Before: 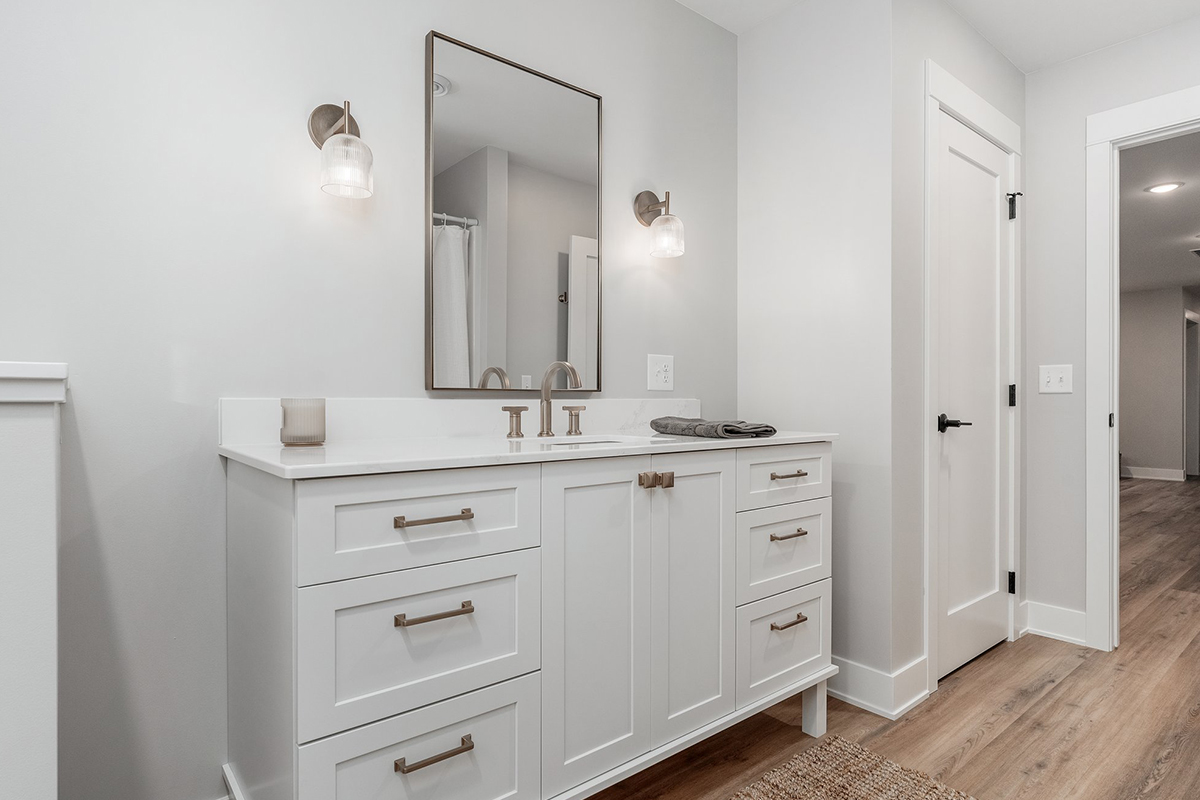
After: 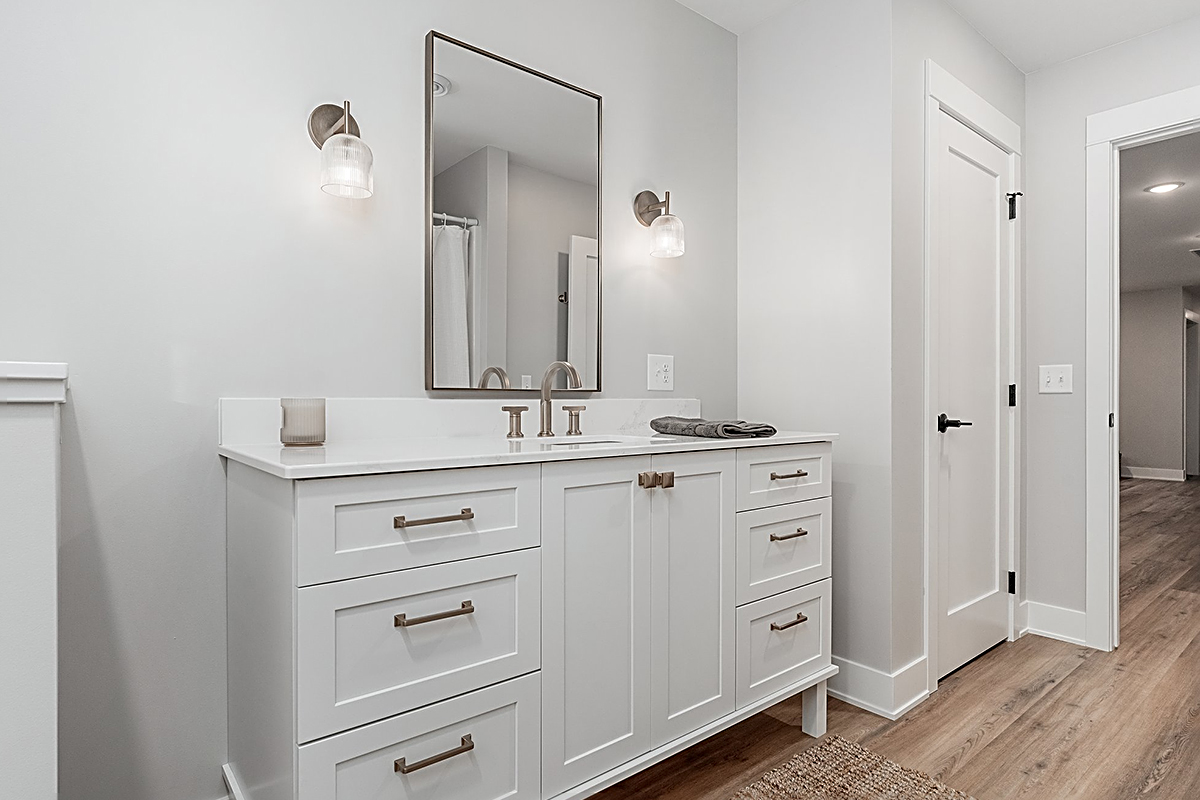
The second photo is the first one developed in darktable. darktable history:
sharpen: radius 2.565, amount 0.685
